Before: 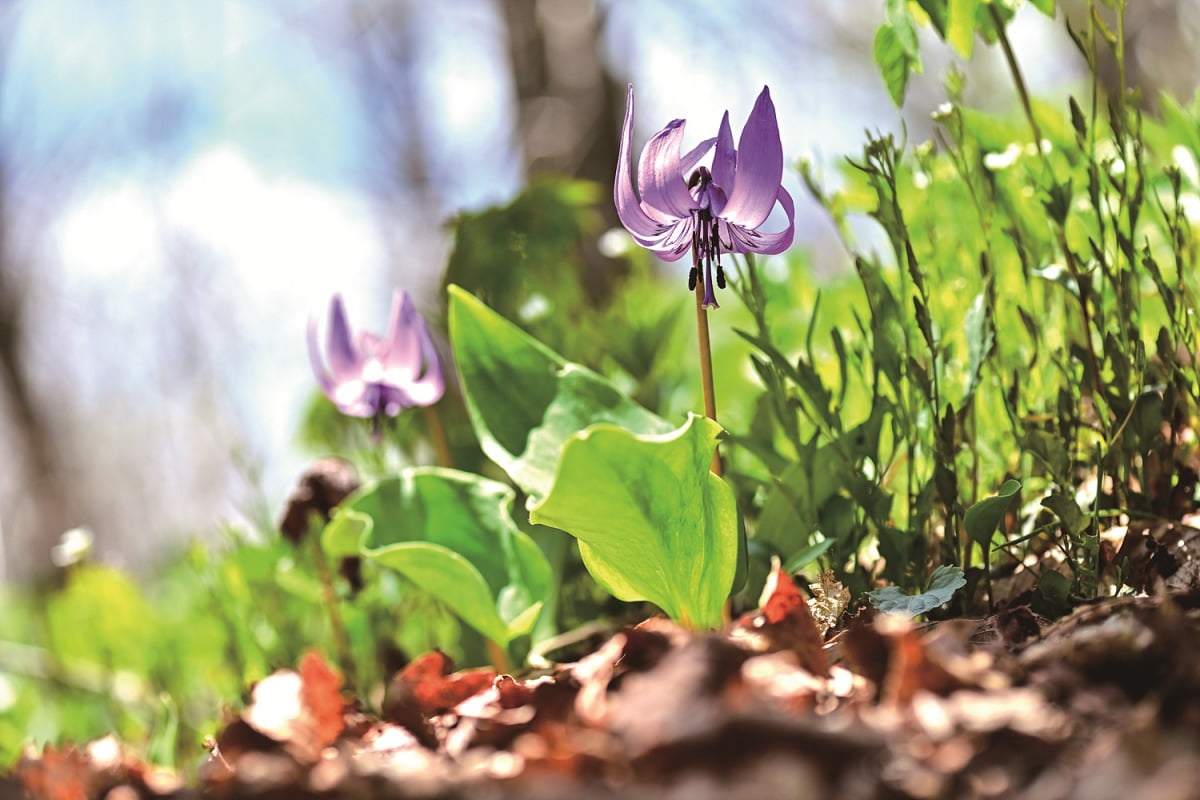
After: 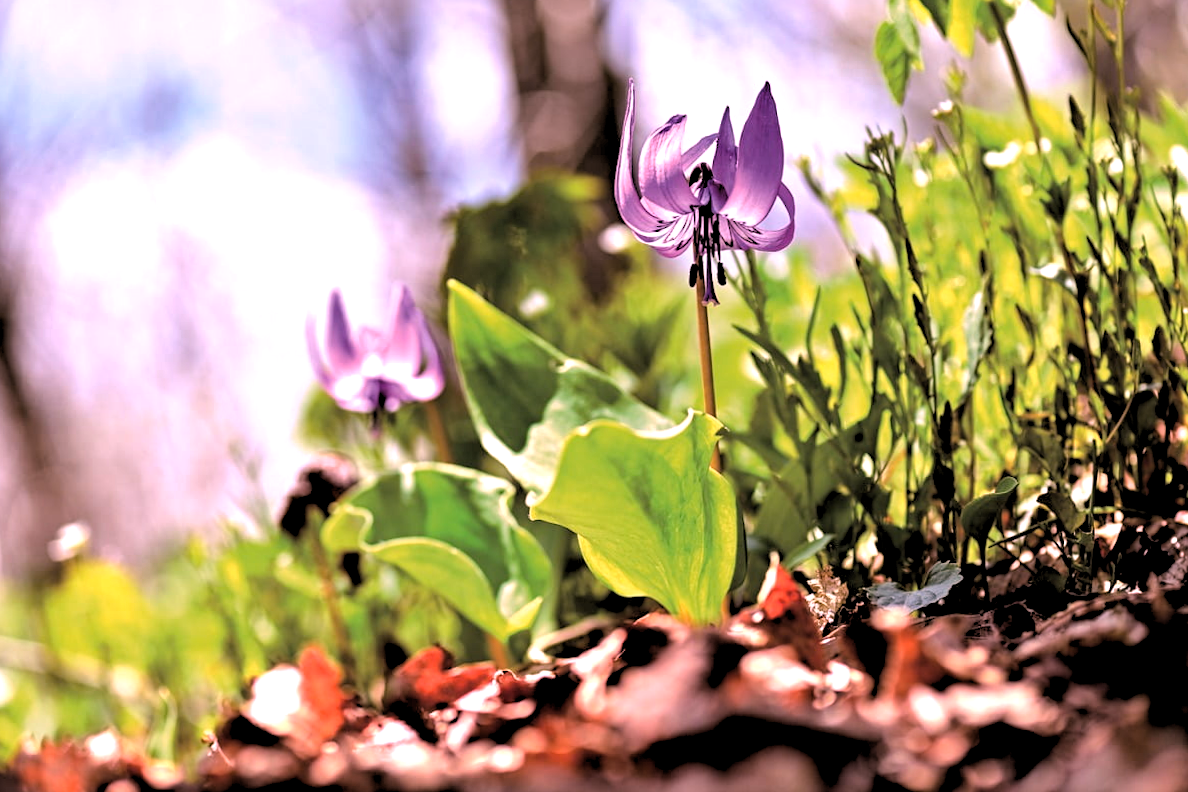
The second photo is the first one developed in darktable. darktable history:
white balance: red 1.188, blue 1.11
rotate and perspective: rotation 0.174°, lens shift (vertical) 0.013, lens shift (horizontal) 0.019, shear 0.001, automatic cropping original format, crop left 0.007, crop right 0.991, crop top 0.016, crop bottom 0.997
rgb levels: levels [[0.034, 0.472, 0.904], [0, 0.5, 1], [0, 0.5, 1]]
haze removal: compatibility mode true, adaptive false
